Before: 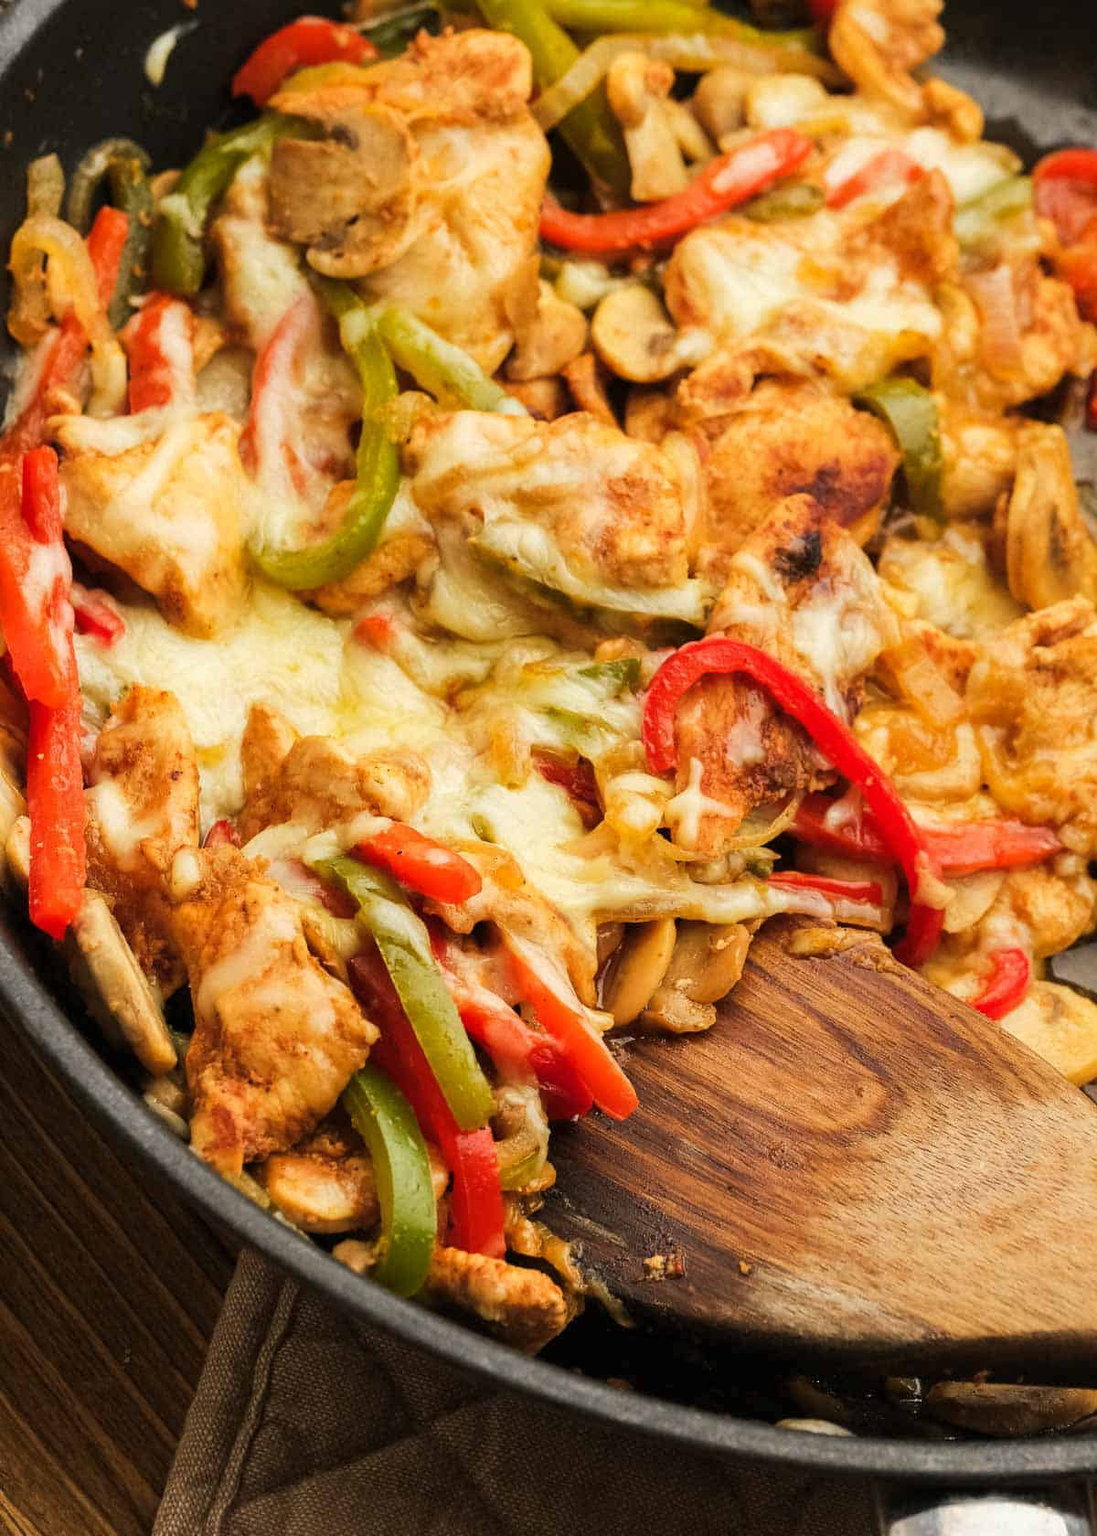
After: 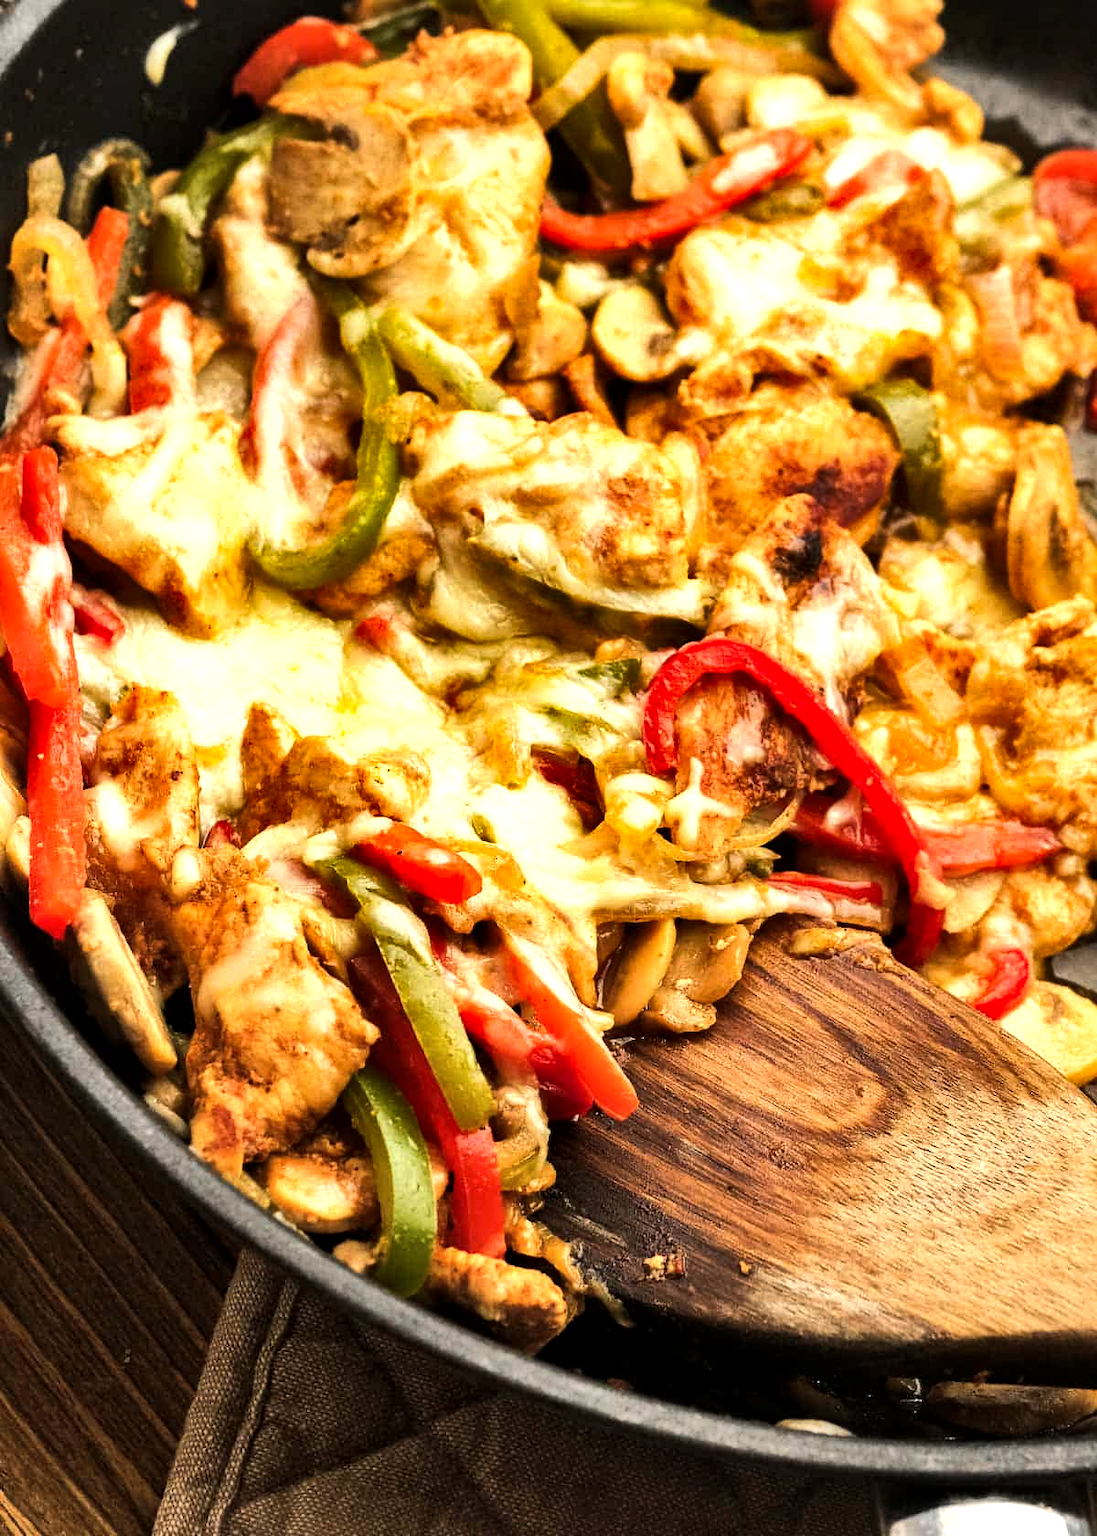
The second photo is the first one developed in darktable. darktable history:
local contrast: mode bilateral grid, contrast 25, coarseness 50, detail 123%, midtone range 0.2
shadows and highlights: soften with gaussian
tone equalizer: -8 EV -0.75 EV, -7 EV -0.7 EV, -6 EV -0.6 EV, -5 EV -0.4 EV, -3 EV 0.4 EV, -2 EV 0.6 EV, -1 EV 0.7 EV, +0 EV 0.75 EV, edges refinement/feathering 500, mask exposure compensation -1.57 EV, preserve details no
